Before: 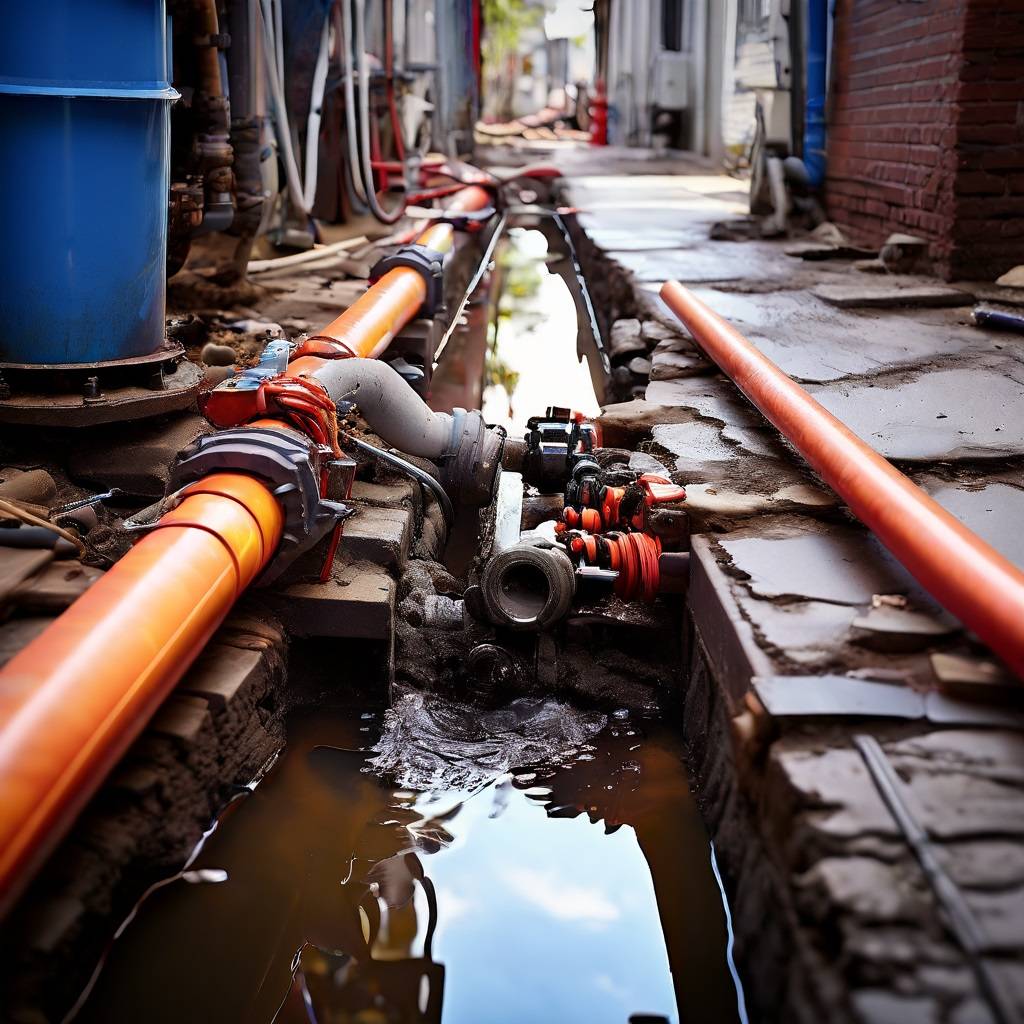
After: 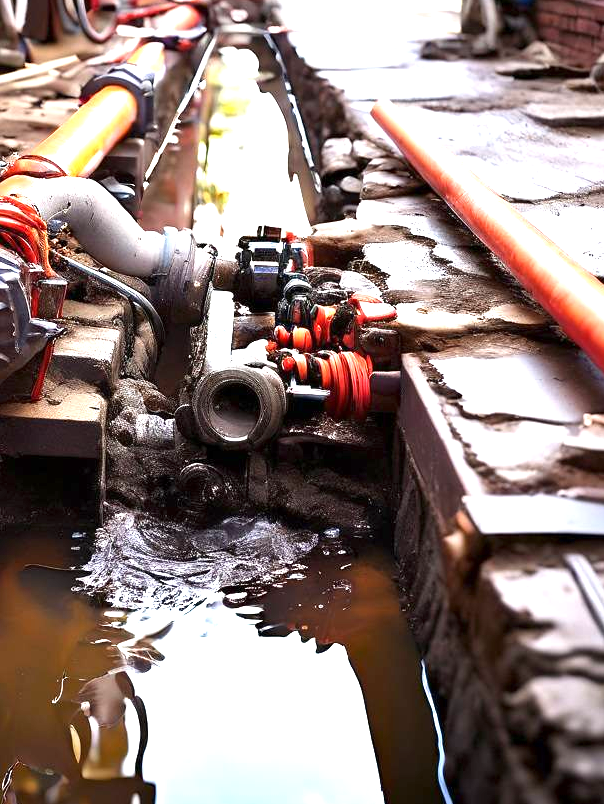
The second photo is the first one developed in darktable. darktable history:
exposure: exposure 1.234 EV, compensate highlight preservation false
crop and rotate: left 28.256%, top 17.715%, right 12.746%, bottom 3.746%
